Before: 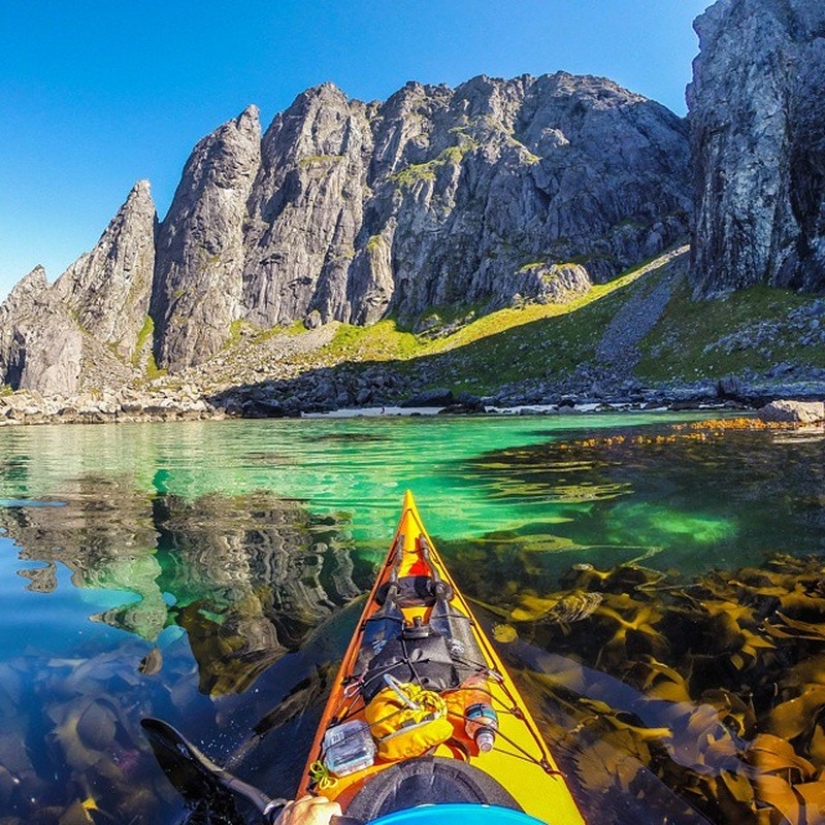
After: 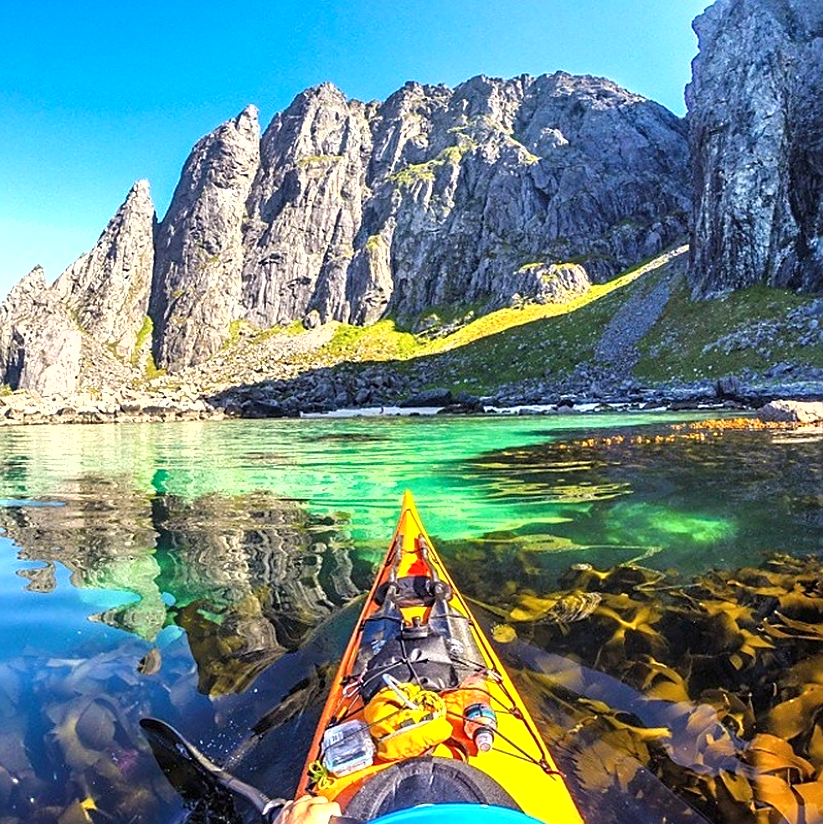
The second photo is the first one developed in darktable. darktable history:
shadows and highlights: radius 125.46, shadows 30.51, highlights -30.51, low approximation 0.01, soften with gaussian
crop and rotate: left 0.126%
sharpen: on, module defaults
exposure: exposure 0.766 EV, compensate highlight preservation false
